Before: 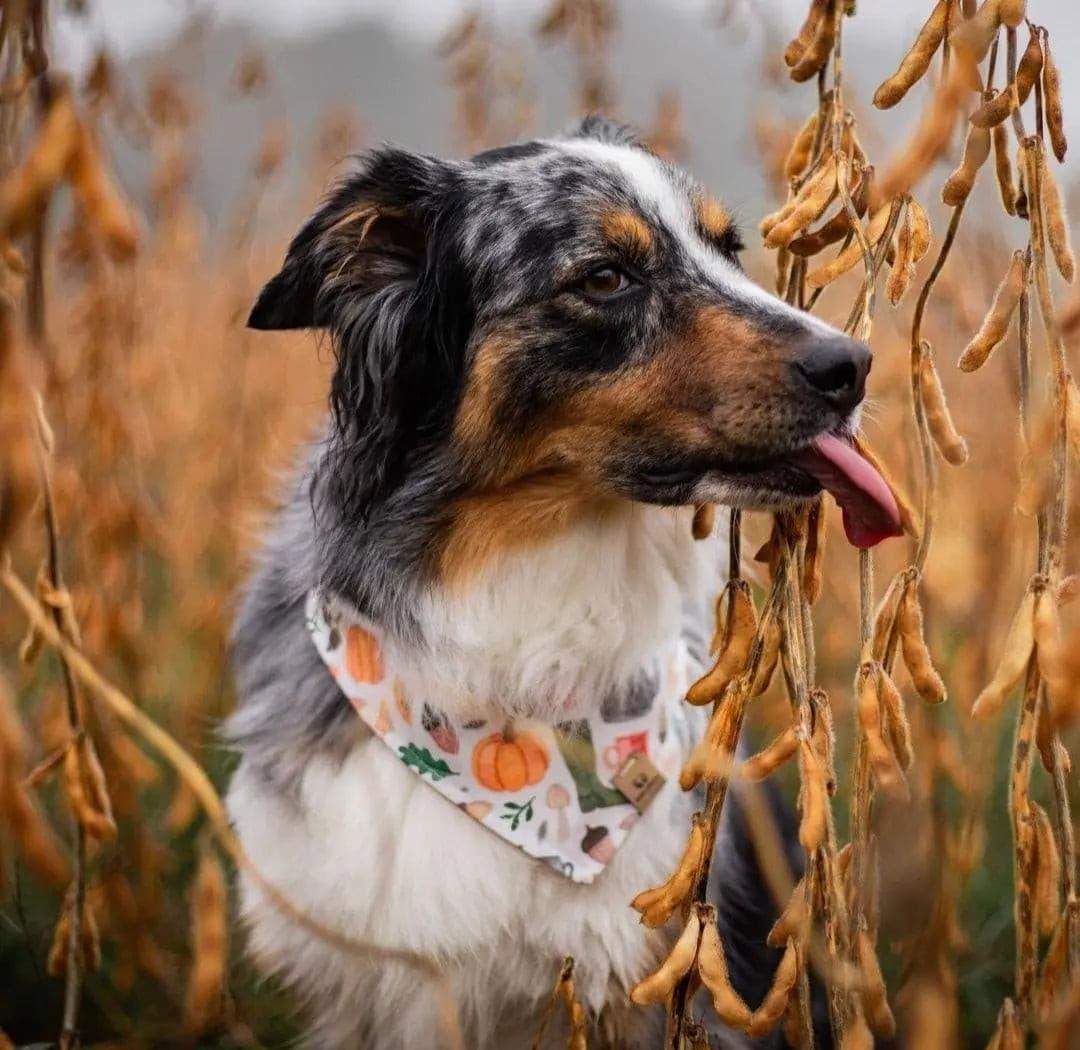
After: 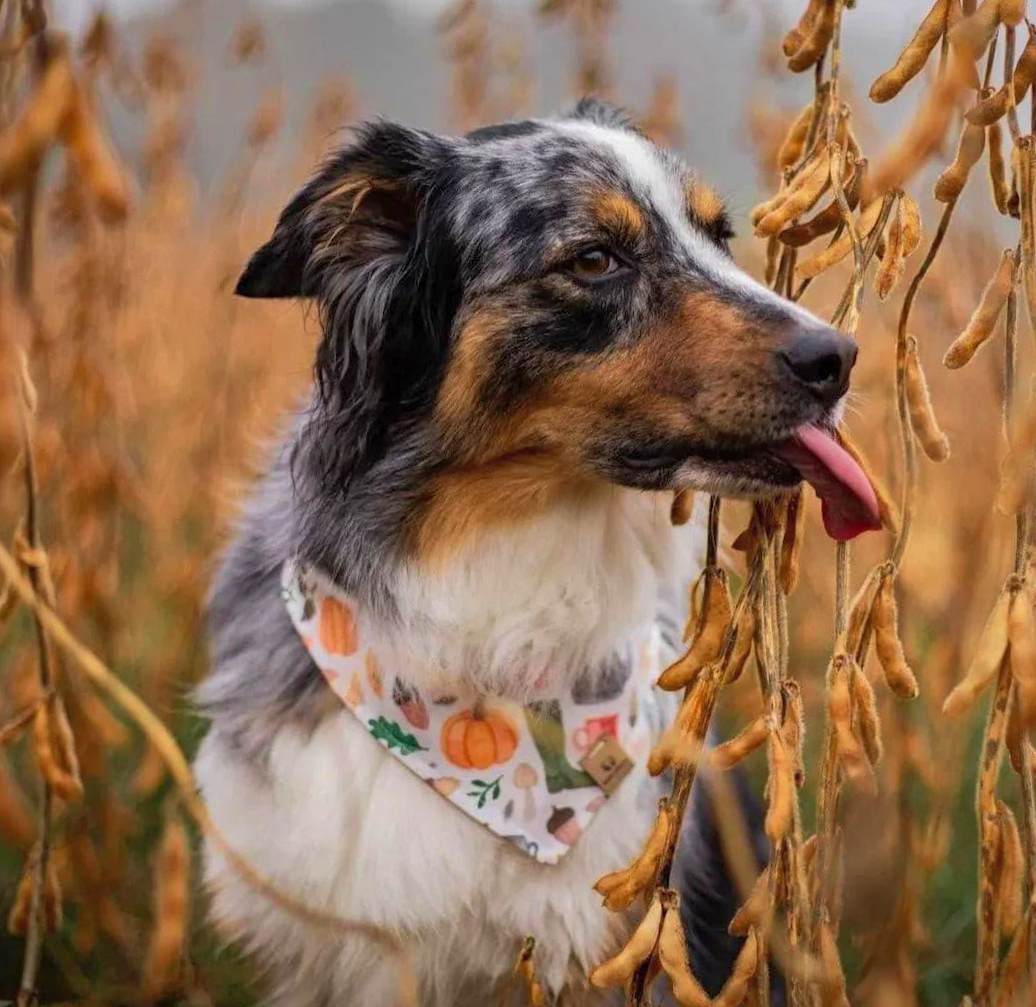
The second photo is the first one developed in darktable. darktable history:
crop and rotate: angle -2.38°
shadows and highlights: on, module defaults
velvia: on, module defaults
